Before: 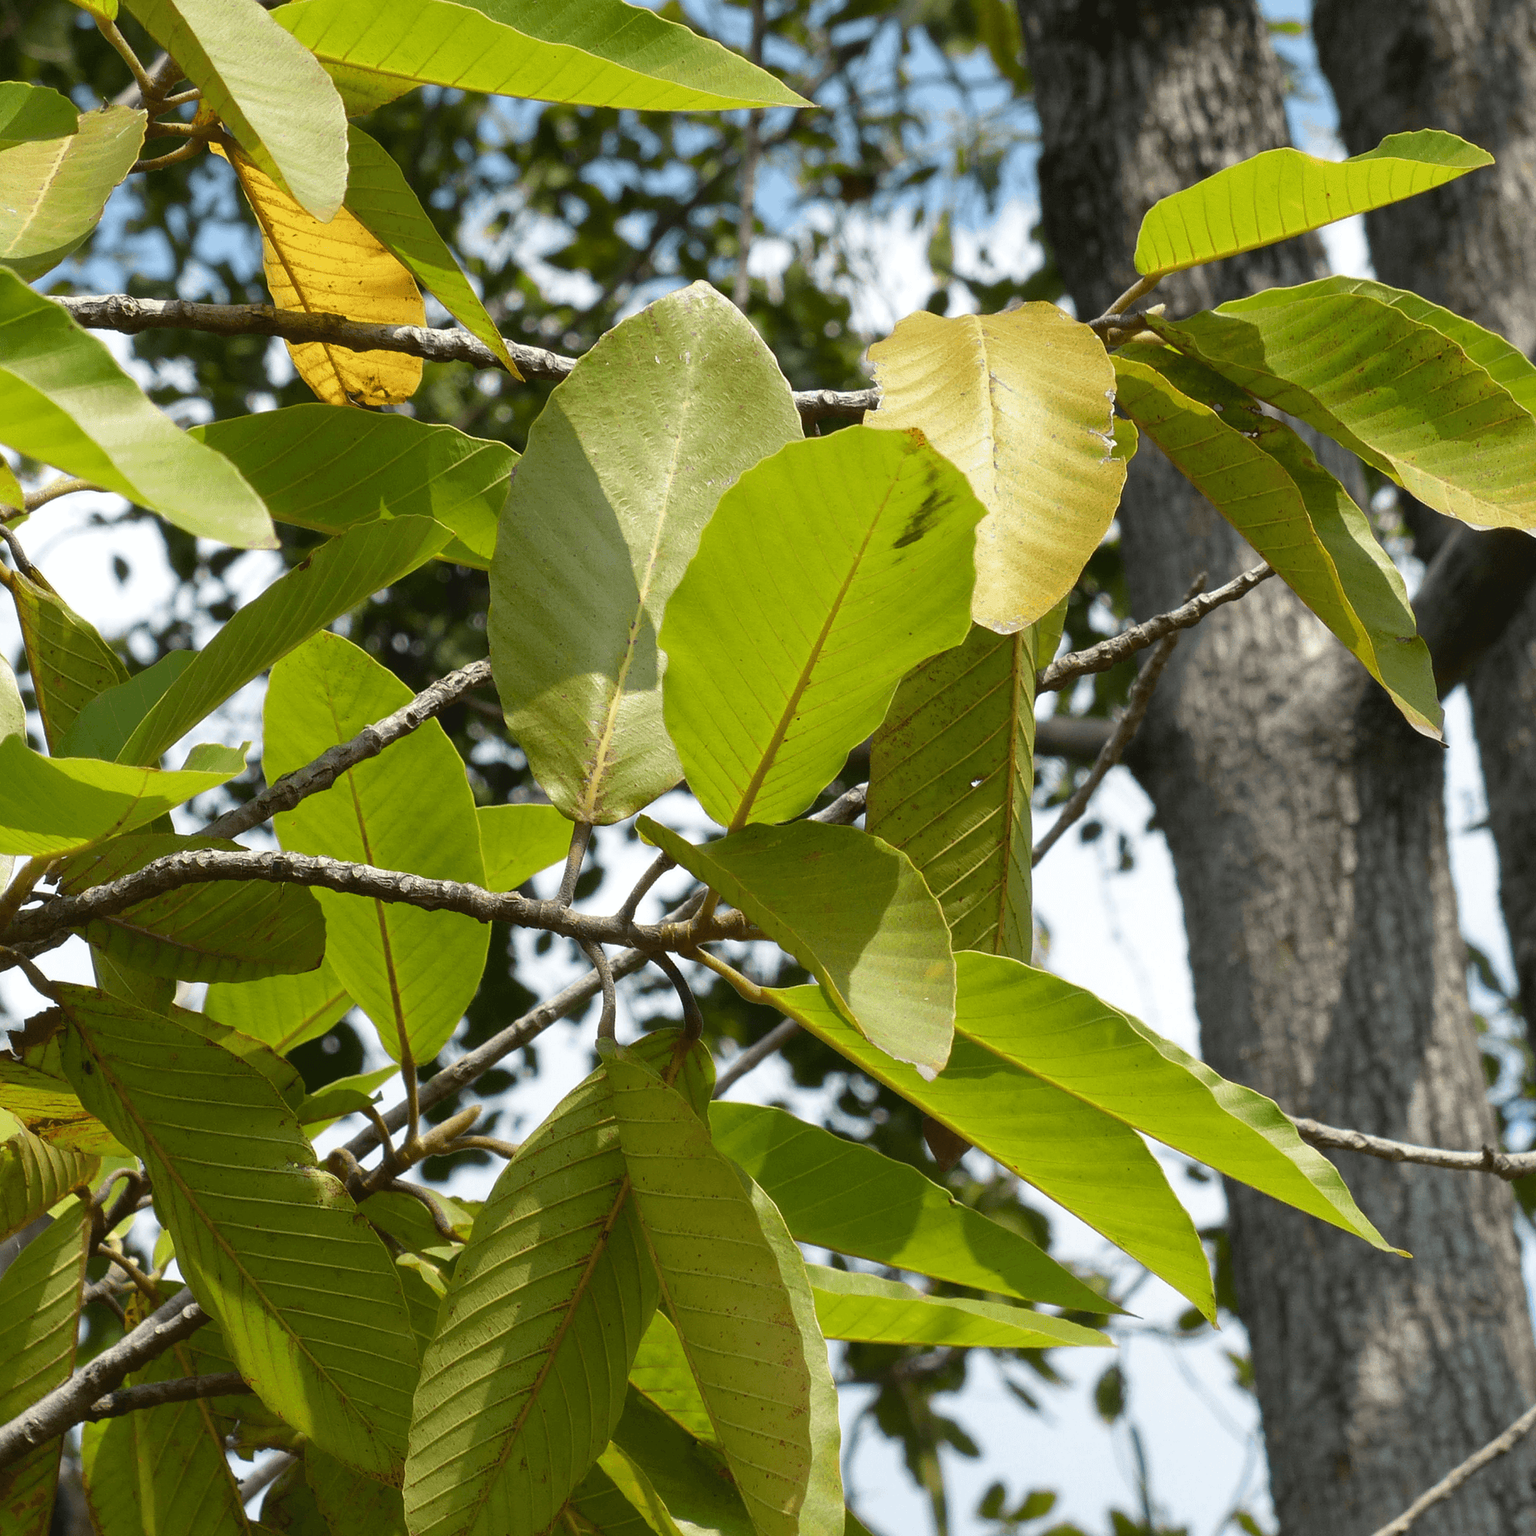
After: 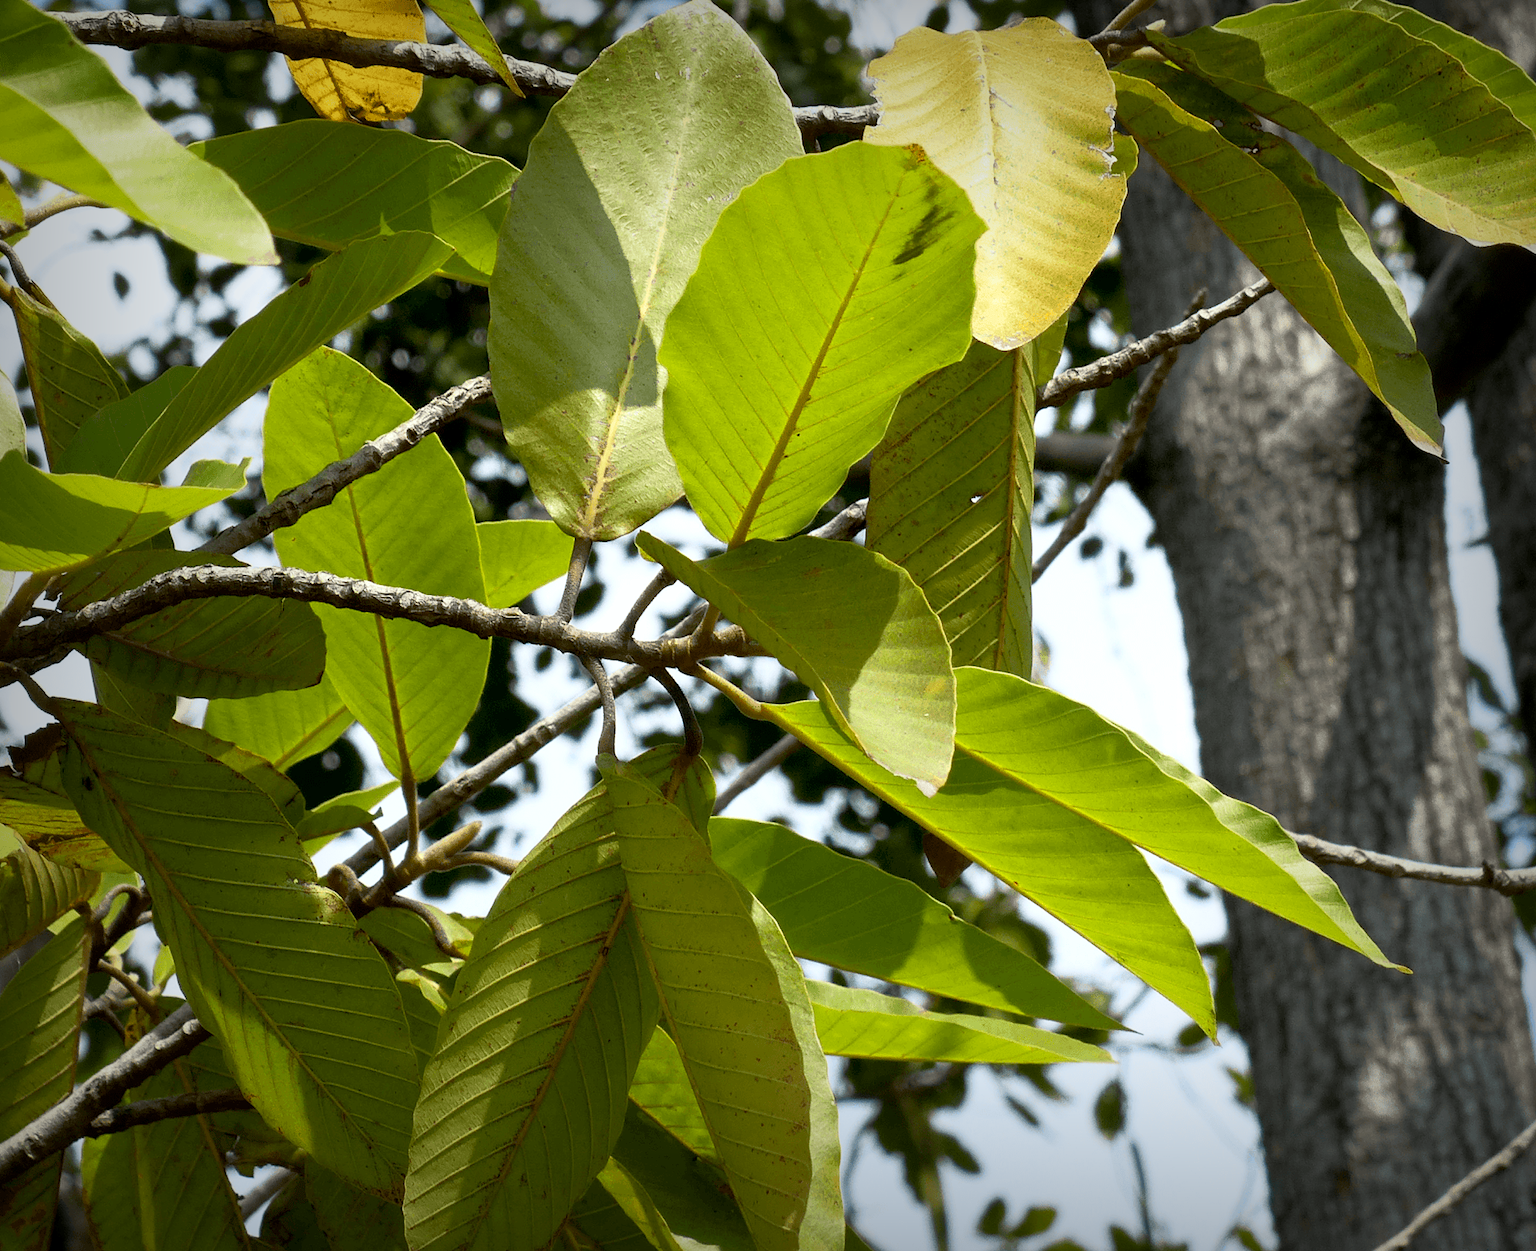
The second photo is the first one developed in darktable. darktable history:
white balance: red 0.982, blue 1.018
crop and rotate: top 18.507%
base curve: curves: ch0 [(0, 0) (0.257, 0.25) (0.482, 0.586) (0.757, 0.871) (1, 1)]
exposure: black level correction 0.009, exposure 0.119 EV, compensate highlight preservation false
vignetting: fall-off start 53.2%, brightness -0.594, saturation 0, automatic ratio true, width/height ratio 1.313, shape 0.22, unbound false
